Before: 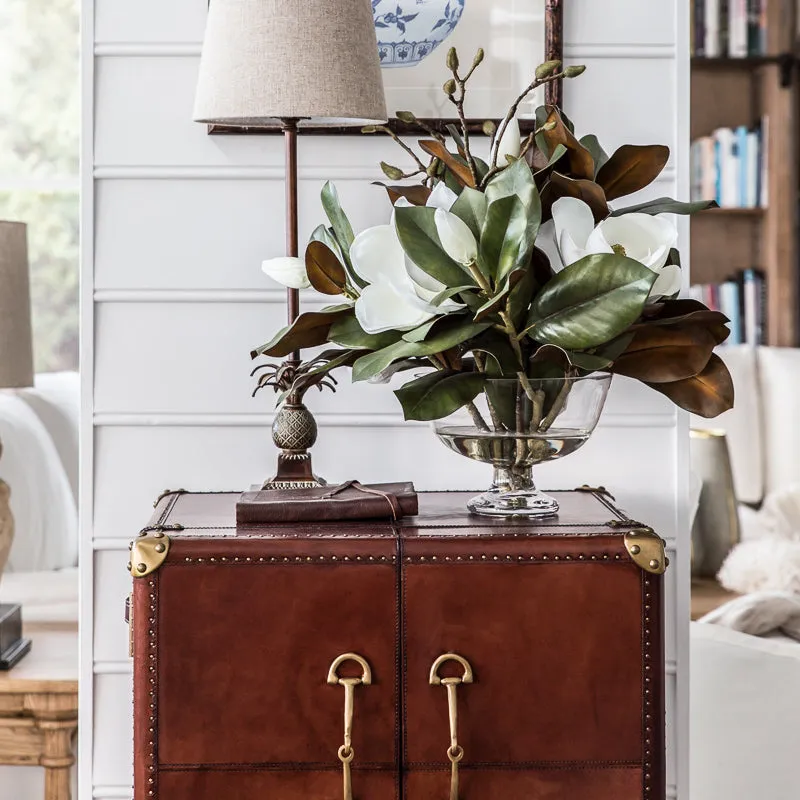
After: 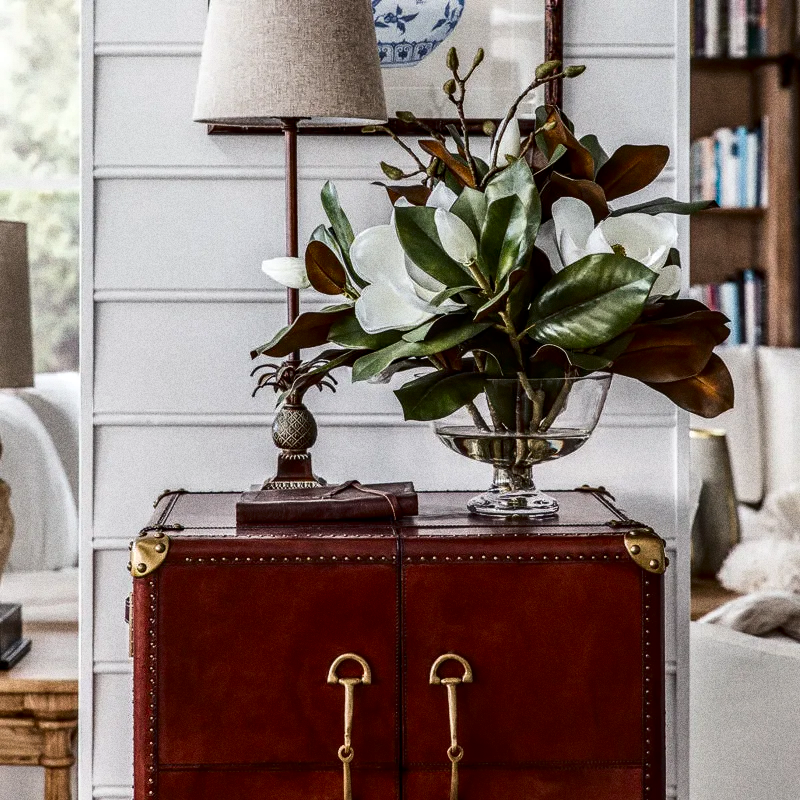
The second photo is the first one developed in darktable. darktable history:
contrast brightness saturation: contrast 0.1, brightness -0.26, saturation 0.14
grain: coarseness 0.09 ISO, strength 40%
local contrast: detail 130%
